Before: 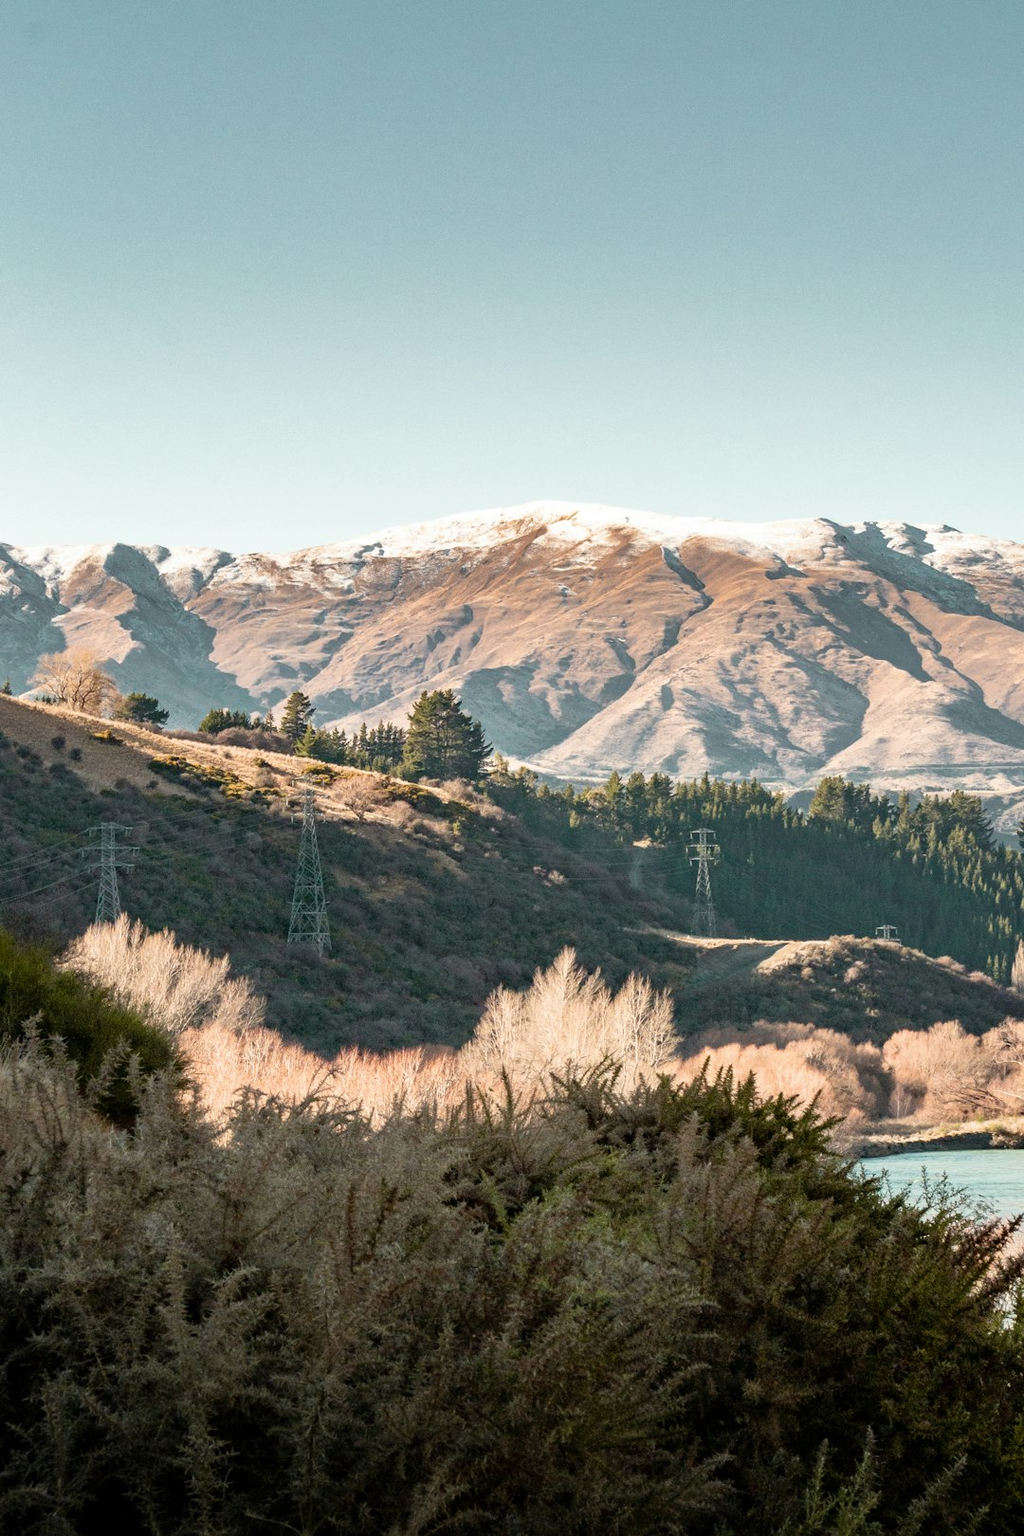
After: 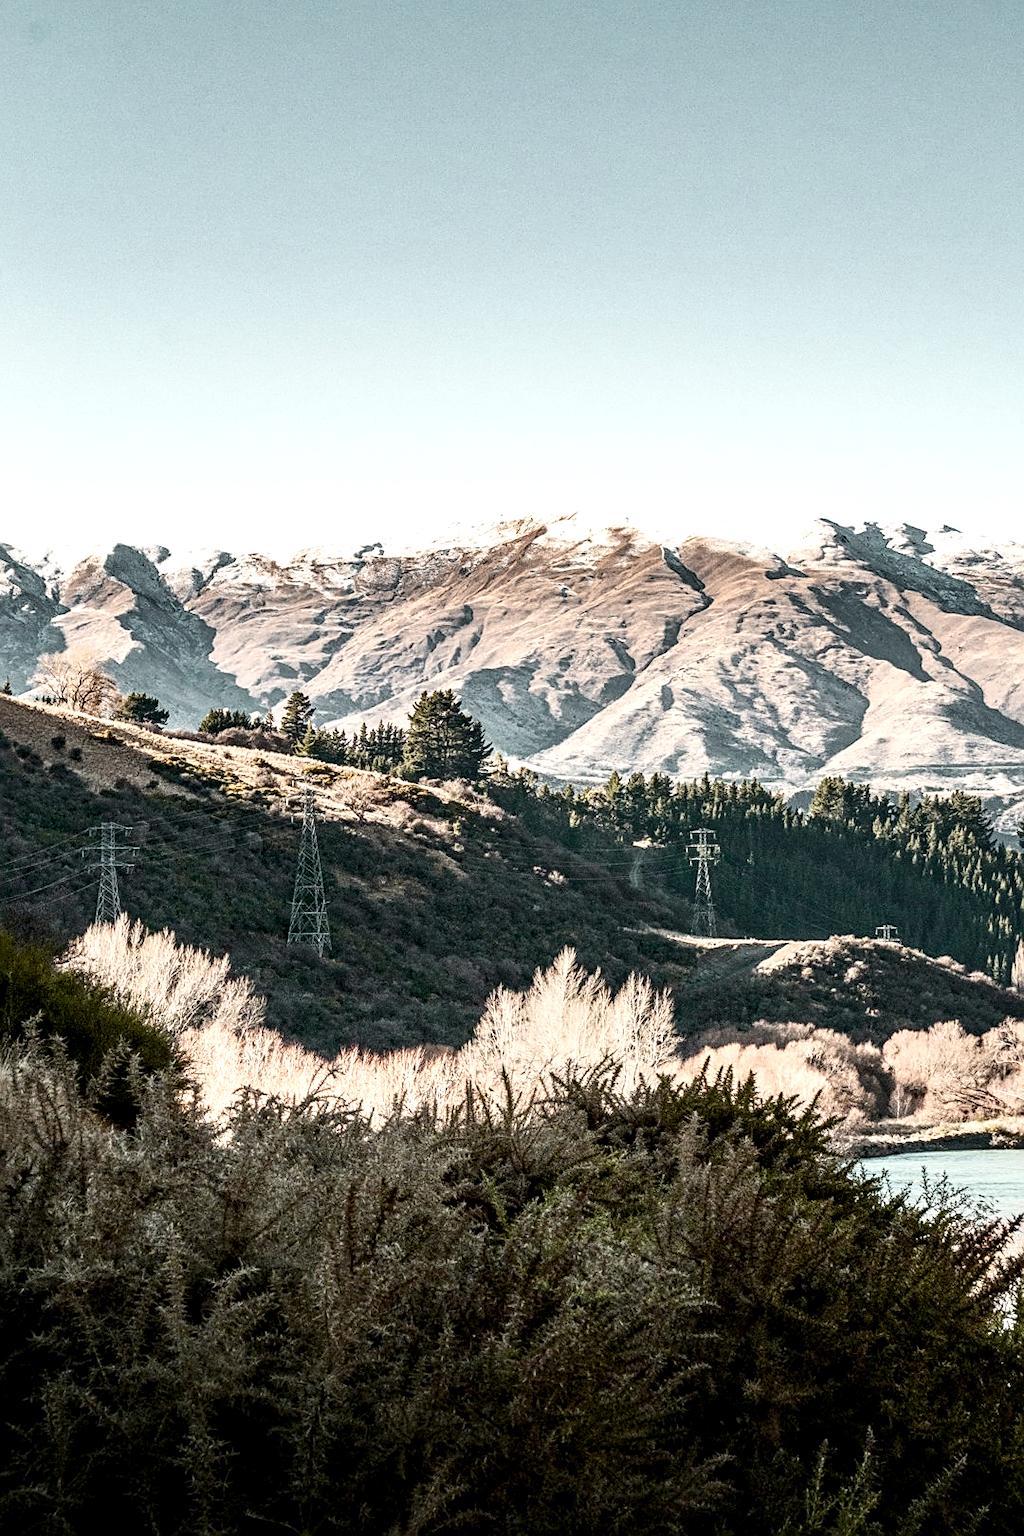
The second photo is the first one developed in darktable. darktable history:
local contrast: detail 150%
color balance rgb: power › hue 62.72°, highlights gain › luminance 17.653%, linear chroma grading › global chroma -15.049%, perceptual saturation grading › global saturation 24.412%, perceptual saturation grading › highlights -24.449%, perceptual saturation grading › mid-tones 24.642%, perceptual saturation grading › shadows 40.116%, perceptual brilliance grading › global brilliance -1.582%, perceptual brilliance grading › highlights -0.716%, perceptual brilliance grading › mid-tones -1.408%, perceptual brilliance grading › shadows -0.706%, global vibrance 15.02%
sharpen: on, module defaults
contrast brightness saturation: contrast 0.253, saturation -0.317
